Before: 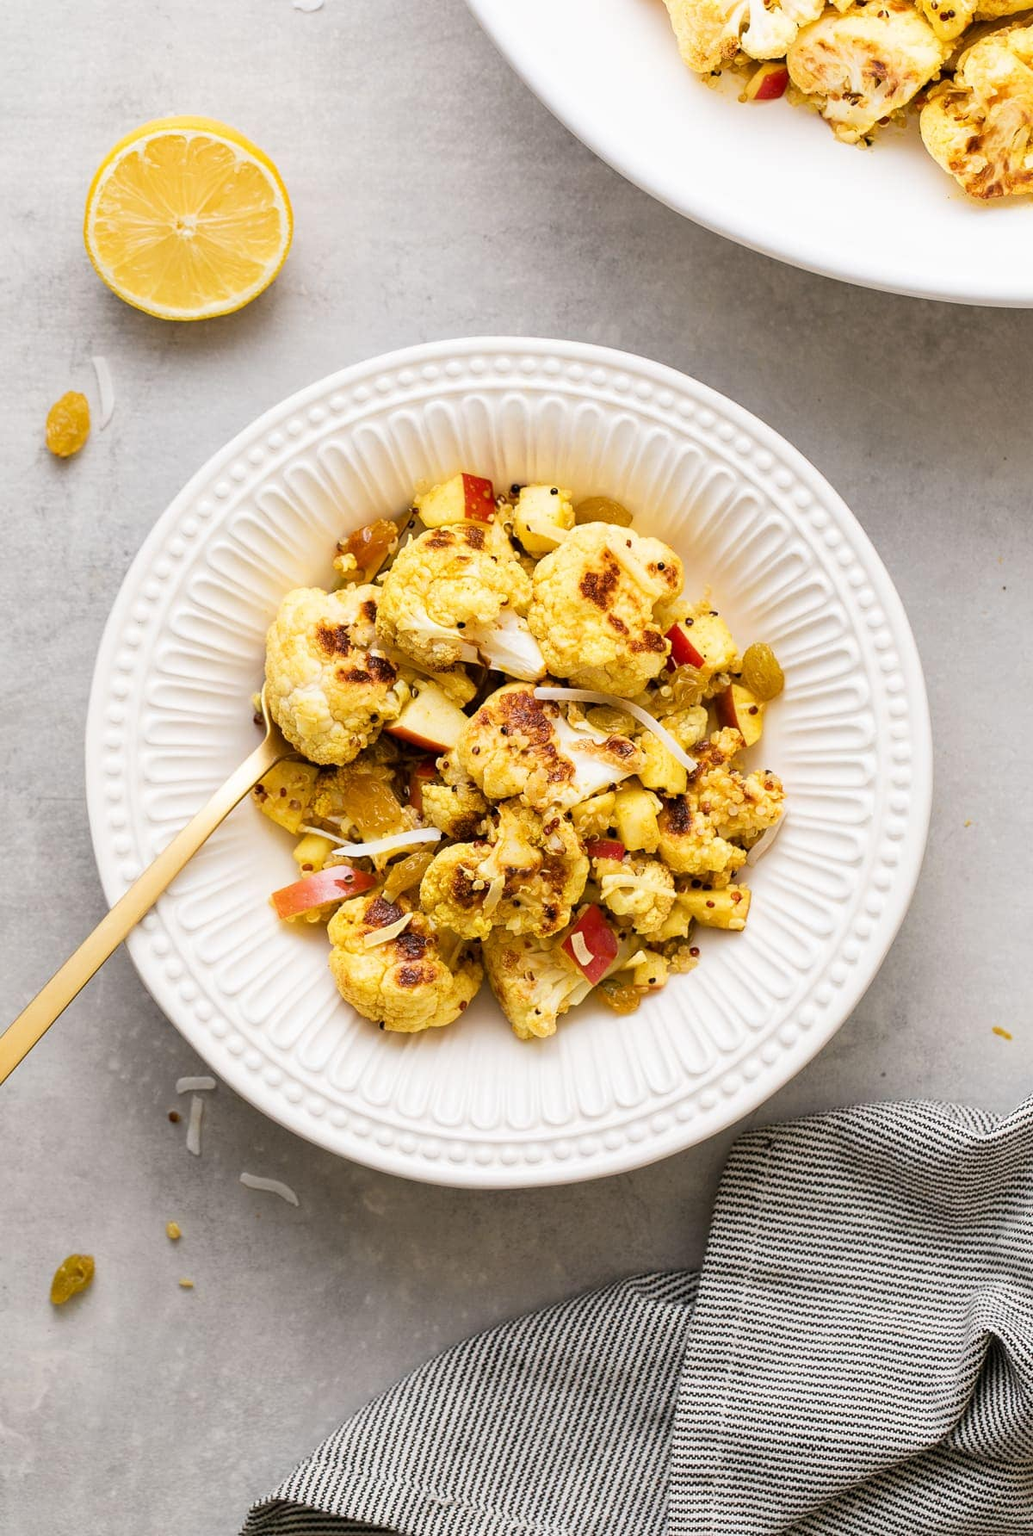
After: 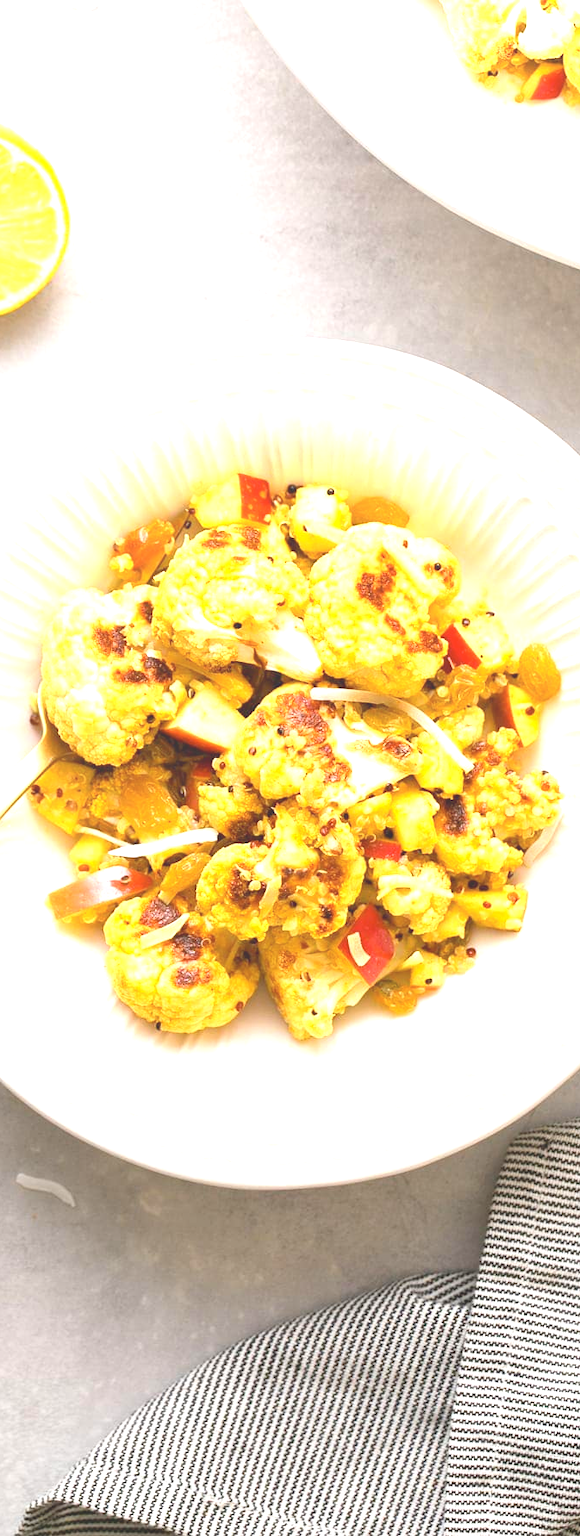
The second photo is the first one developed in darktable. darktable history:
local contrast: detail 71%
exposure: black level correction 0, exposure 1.001 EV, compensate highlight preservation false
crop: left 21.671%, right 22.102%, bottom 0.005%
